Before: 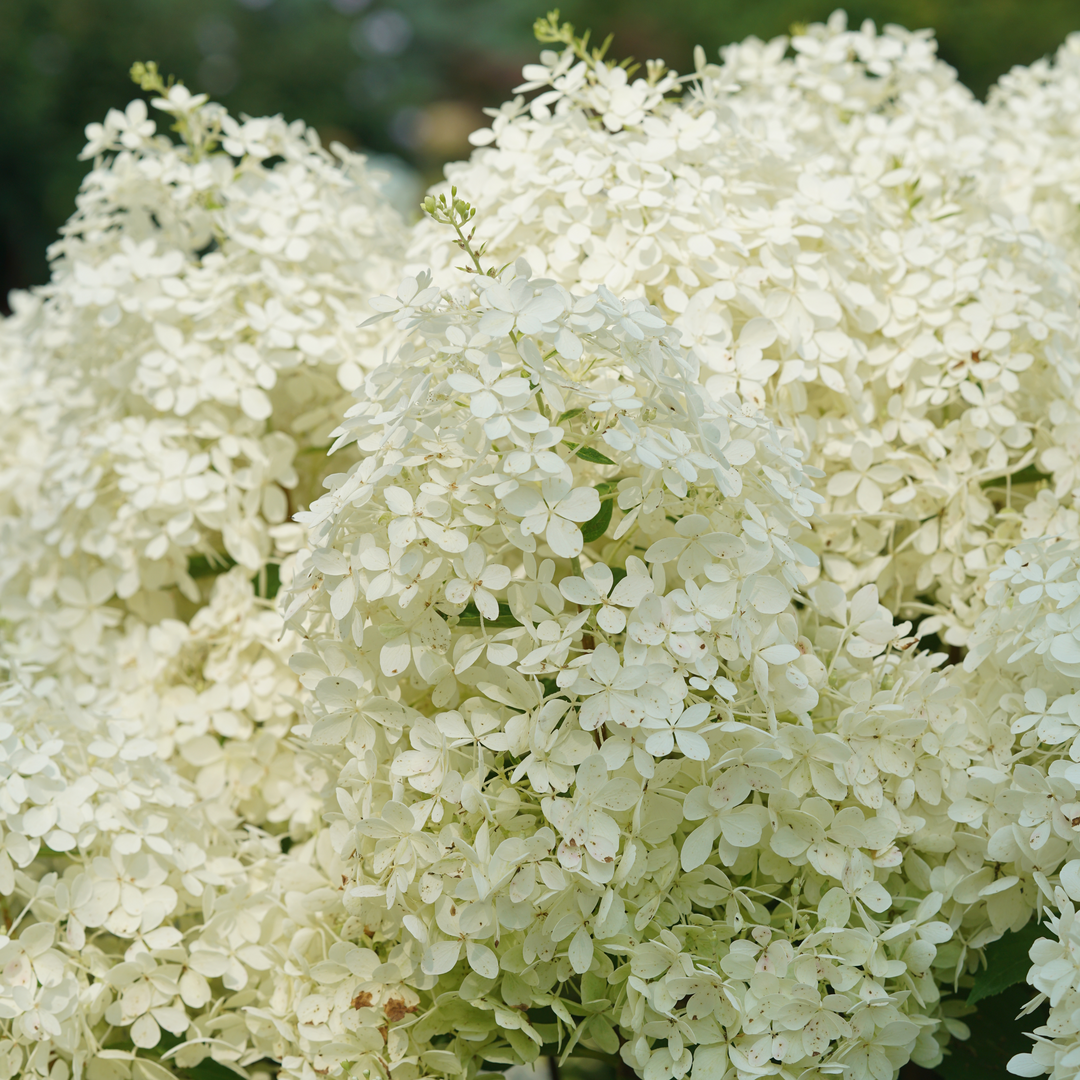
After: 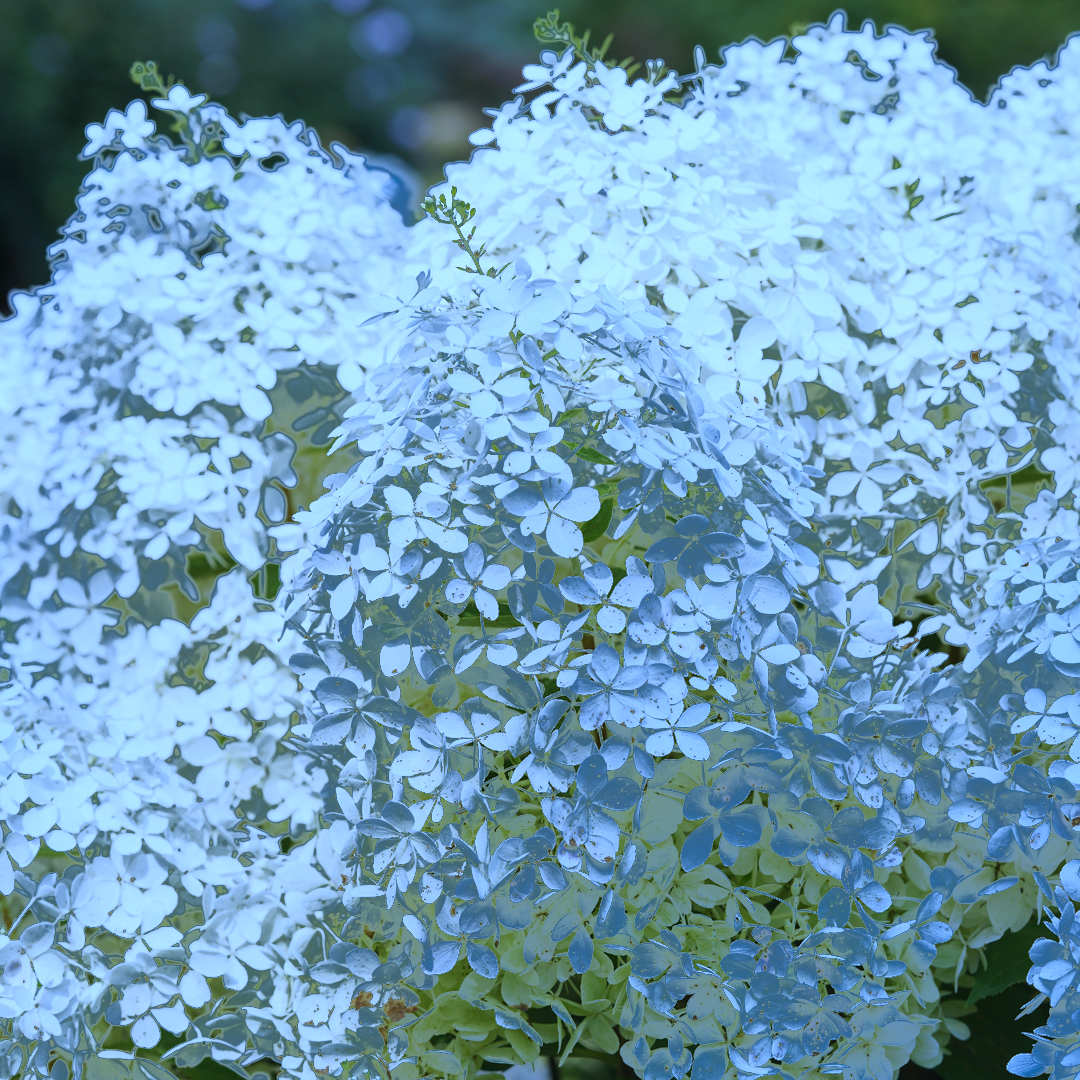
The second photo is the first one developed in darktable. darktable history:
fill light: exposure -0.73 EV, center 0.69, width 2.2
white balance: red 0.766, blue 1.537
